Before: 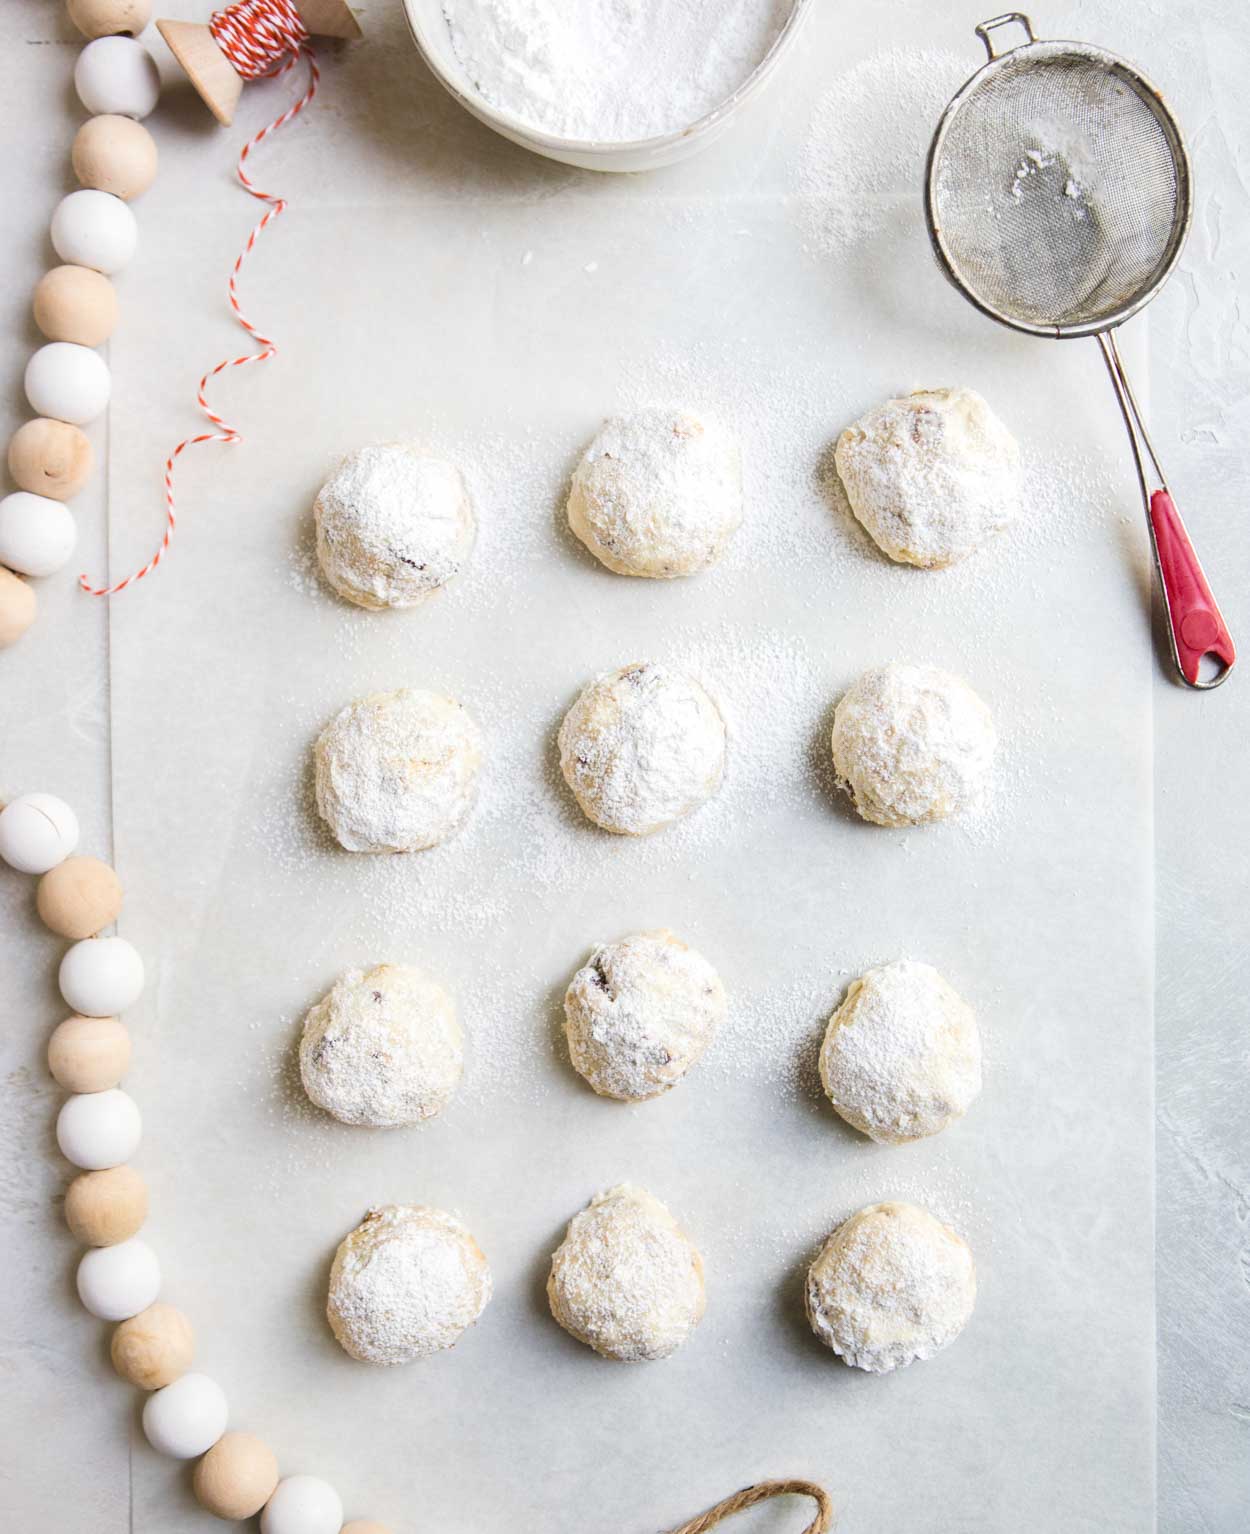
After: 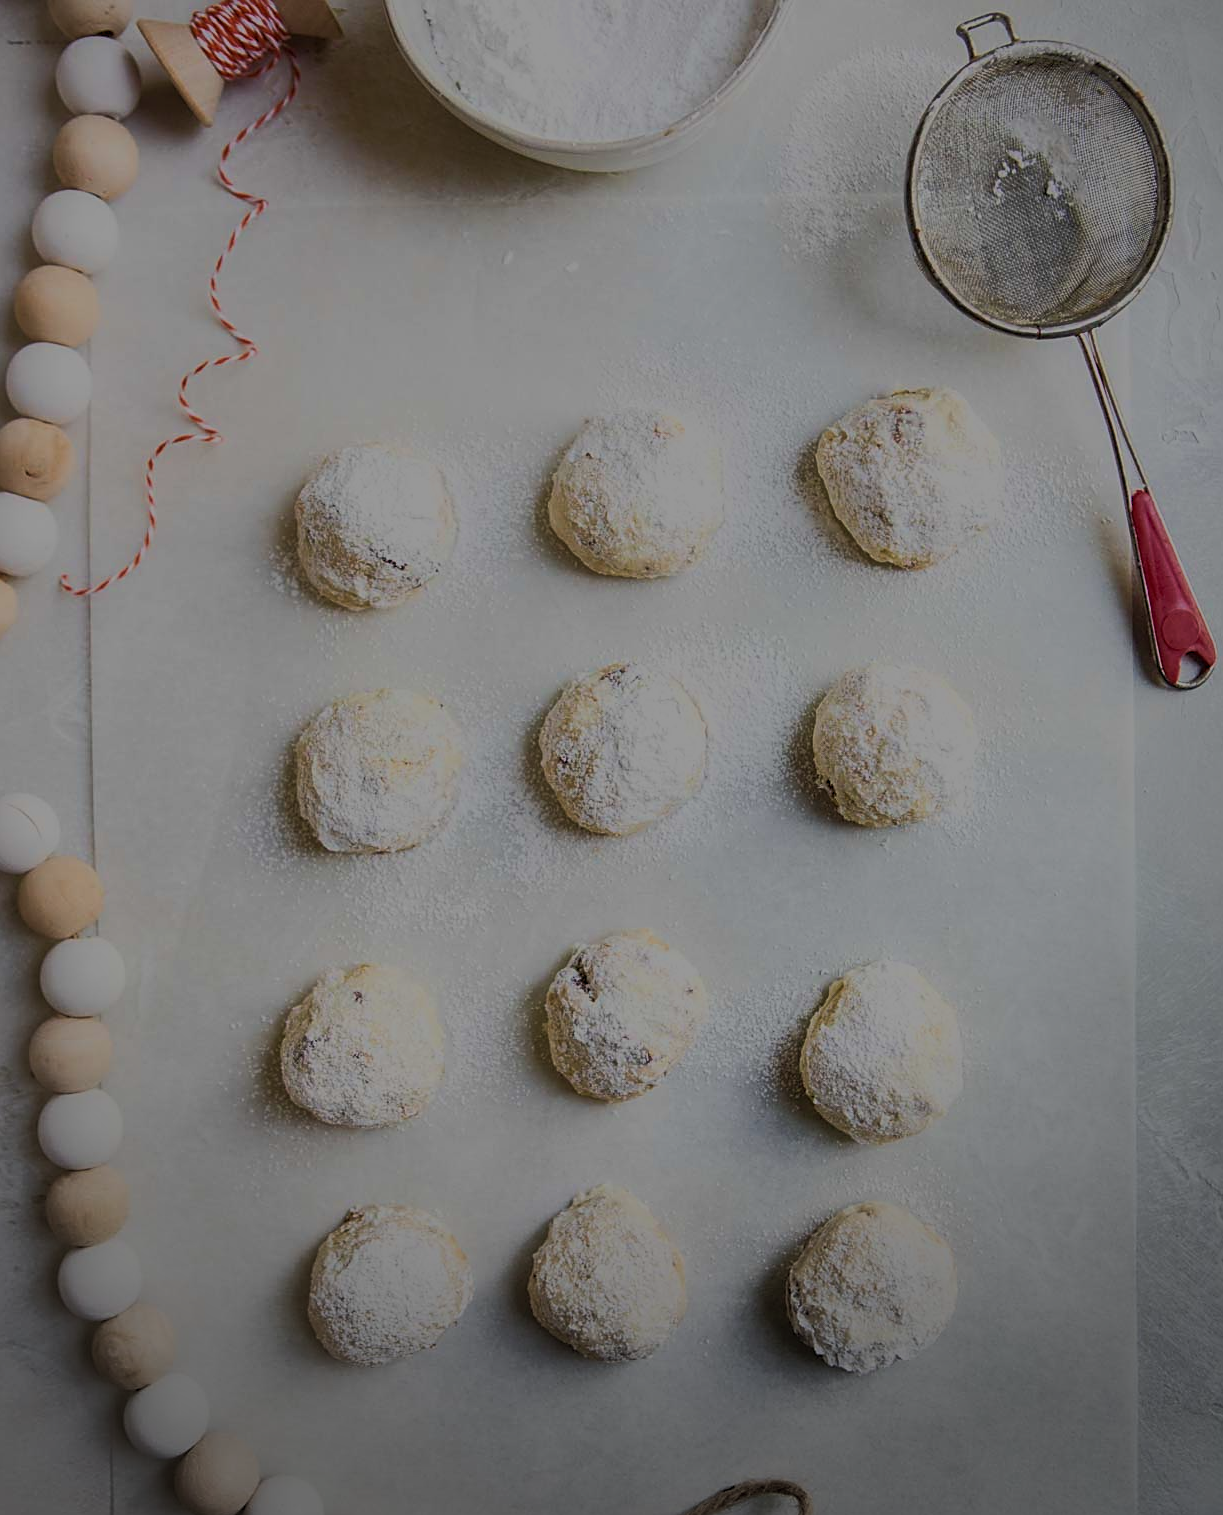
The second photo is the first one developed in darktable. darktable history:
sharpen: on, module defaults
velvia: strength 36.48%
vignetting: center (-0.064, -0.311)
levels: levels [0, 0.498, 1]
crop and rotate: left 1.575%, right 0.546%, bottom 1.206%
shadows and highlights: shadows 25.87, highlights -26
local contrast: detail 109%
tone equalizer: -8 EV -1.97 EV, -7 EV -1.97 EV, -6 EV -1.99 EV, -5 EV -1.97 EV, -4 EV -1.98 EV, -3 EV -1.99 EV, -2 EV -2 EV, -1 EV -1.61 EV, +0 EV -1.98 EV, edges refinement/feathering 500, mask exposure compensation -1.24 EV, preserve details no
